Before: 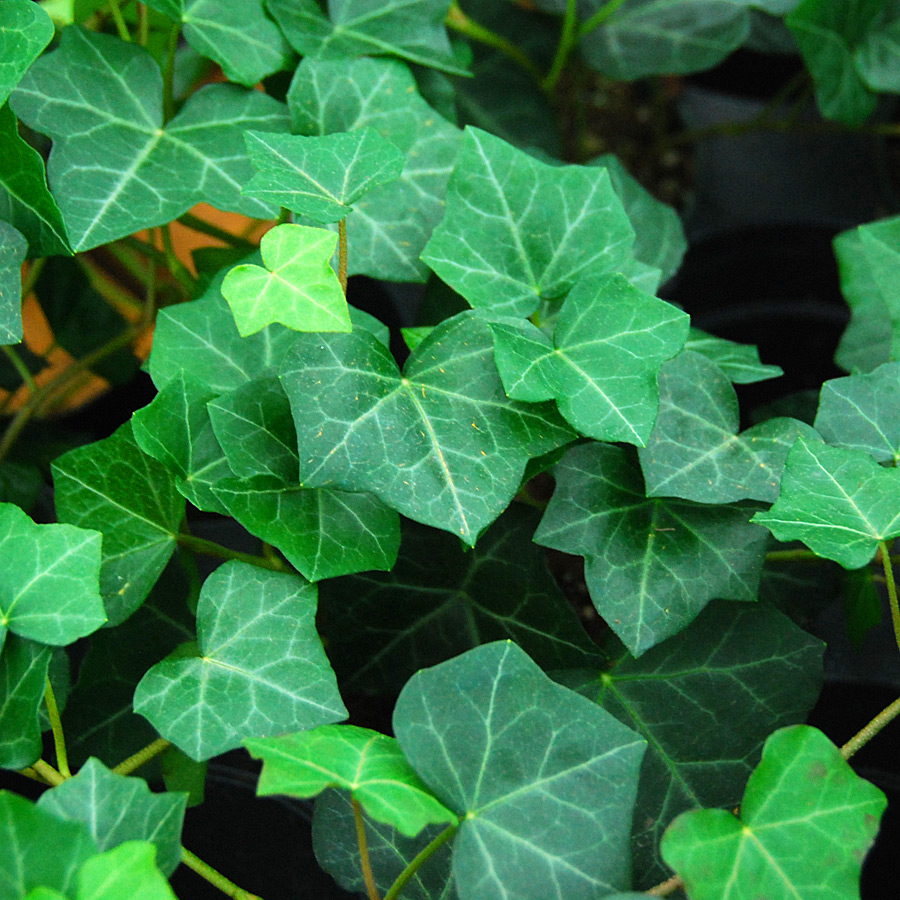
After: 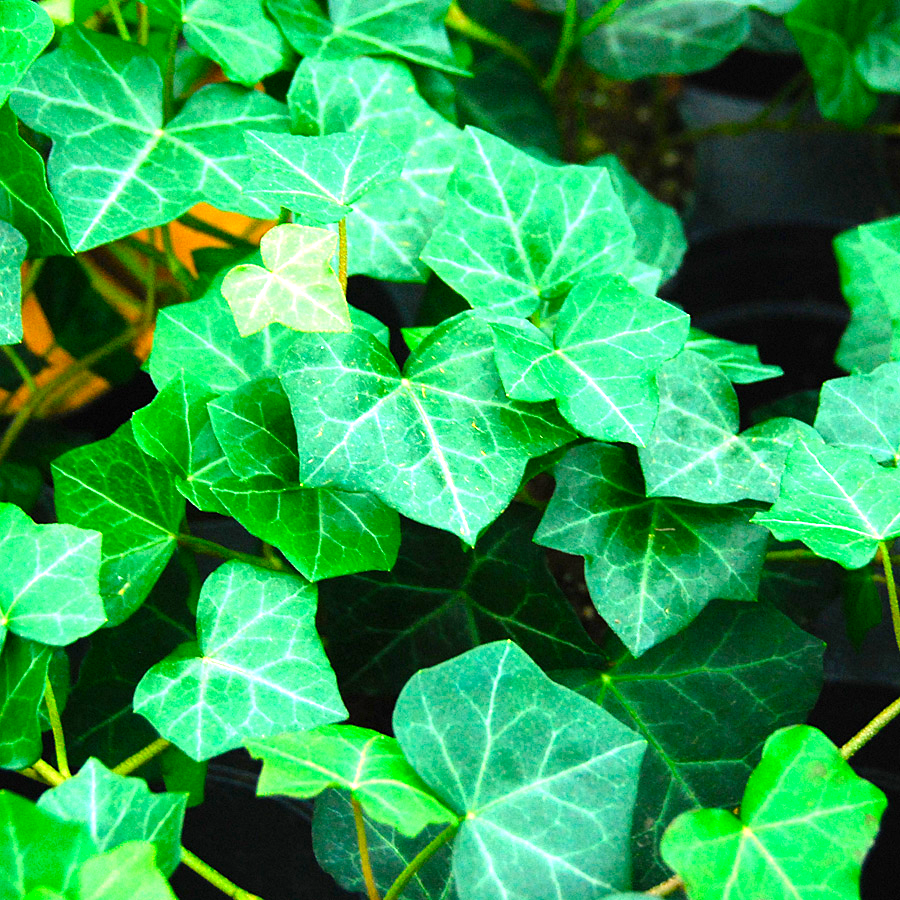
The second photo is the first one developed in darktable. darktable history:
color balance rgb: perceptual saturation grading › global saturation 20%, perceptual saturation grading › highlights -25%, perceptual saturation grading › shadows 25%
levels: levels [0, 0.352, 0.703]
